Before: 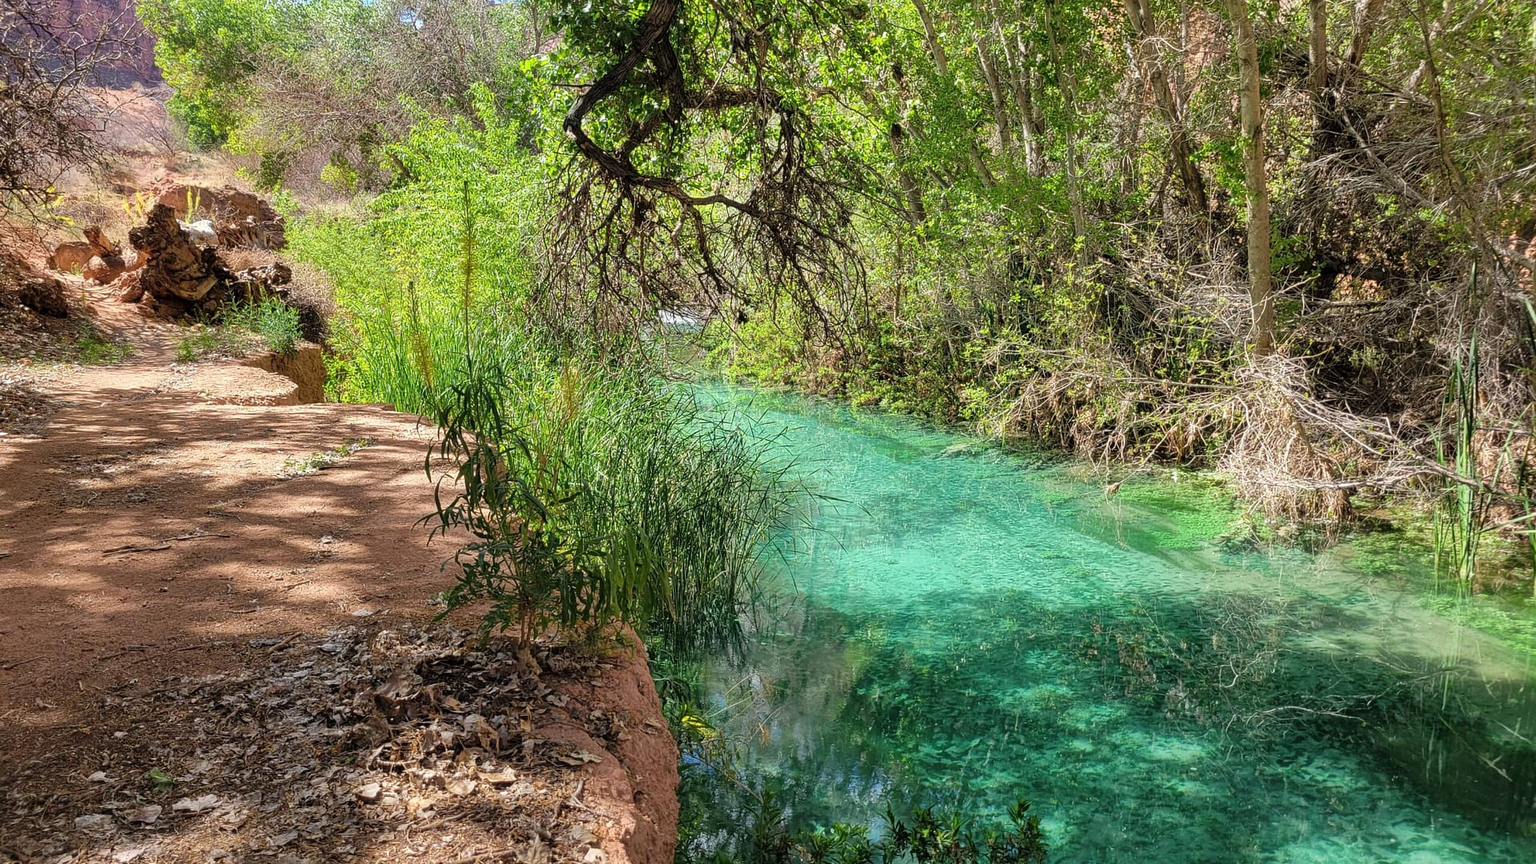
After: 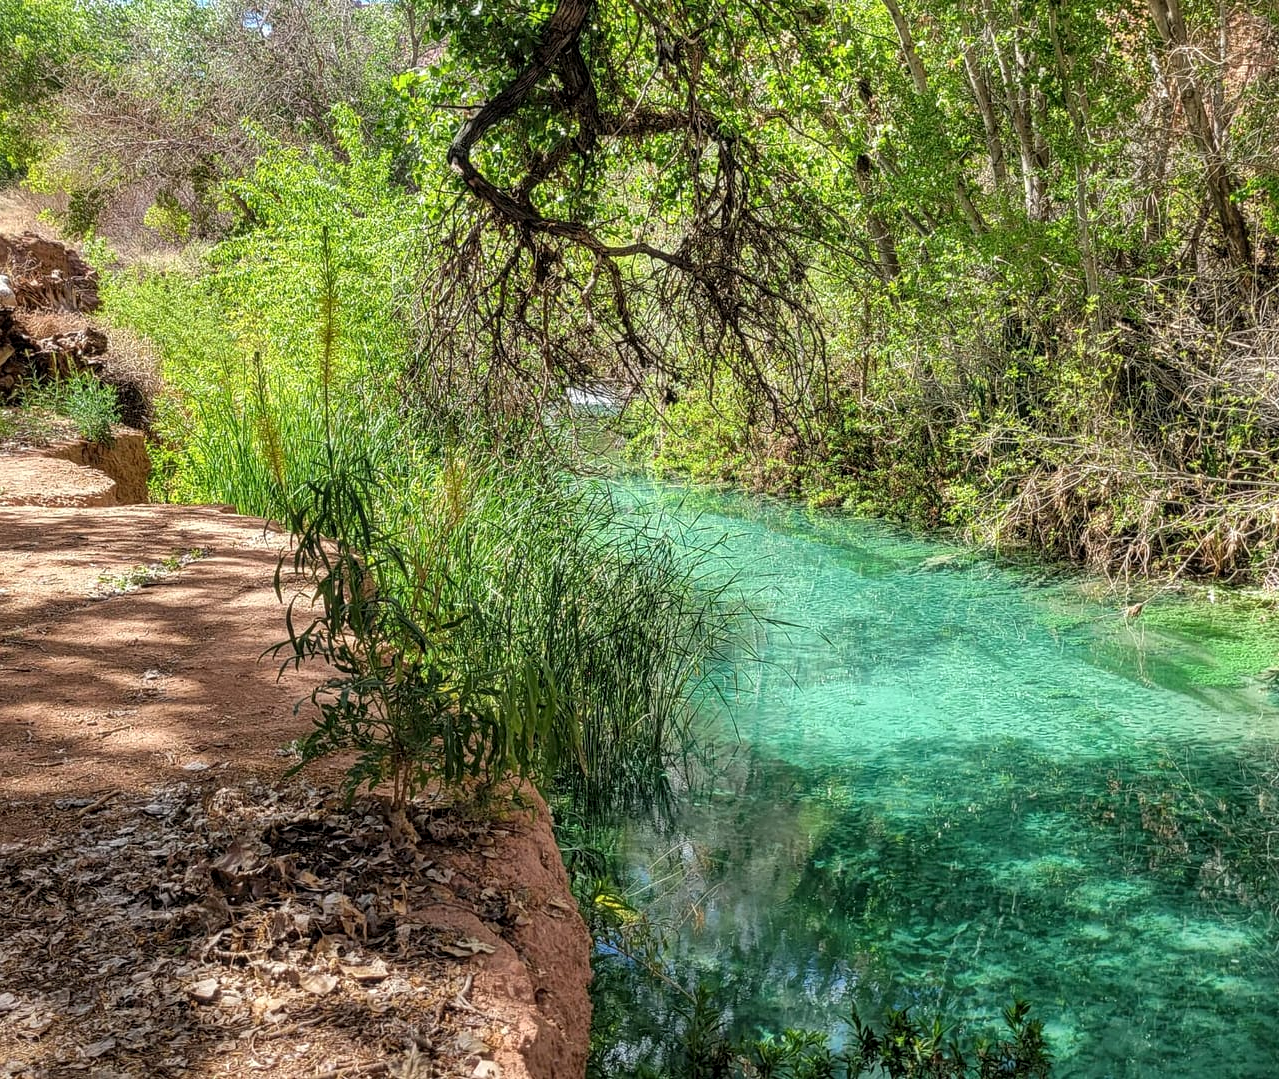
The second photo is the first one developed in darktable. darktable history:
local contrast: on, module defaults
crop and rotate: left 13.395%, right 19.954%
